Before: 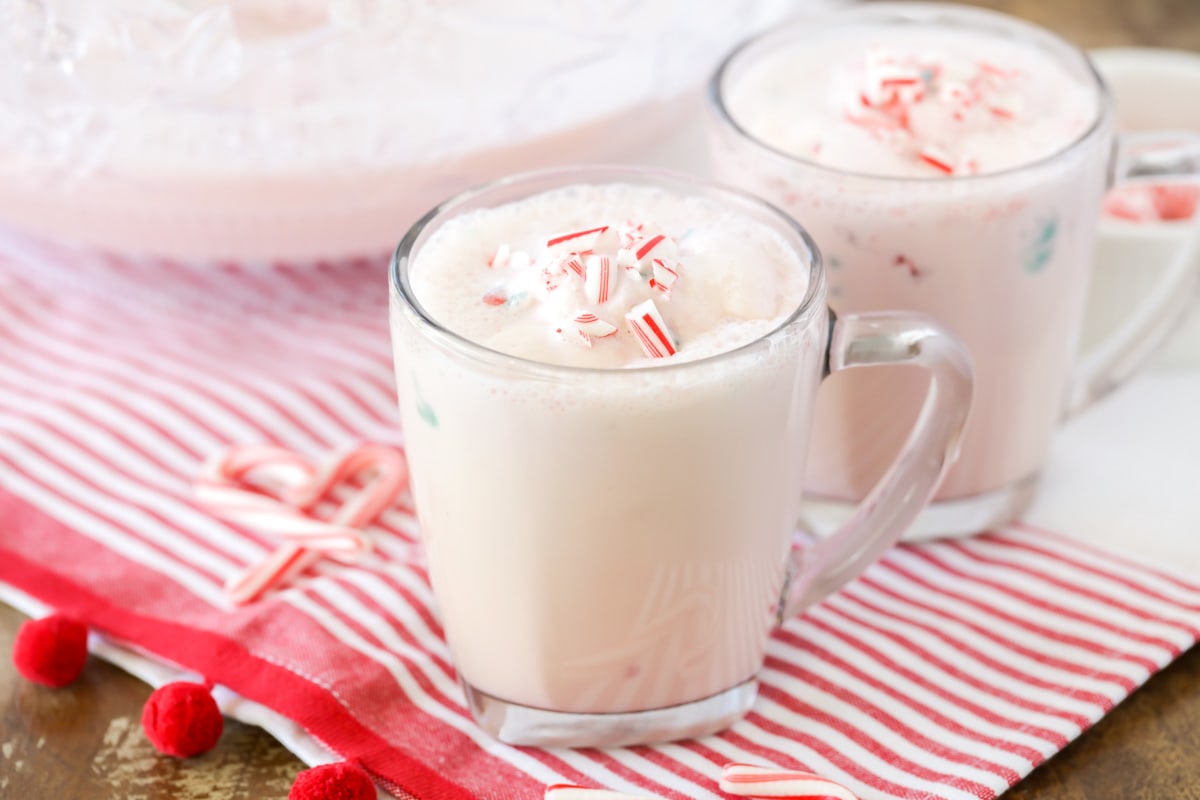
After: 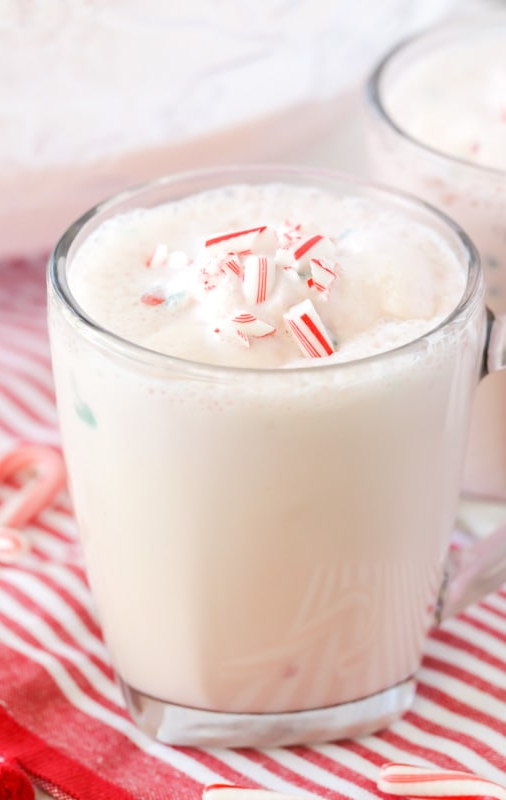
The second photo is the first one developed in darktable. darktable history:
crop: left 28.583%, right 29.231%
exposure: compensate highlight preservation false
